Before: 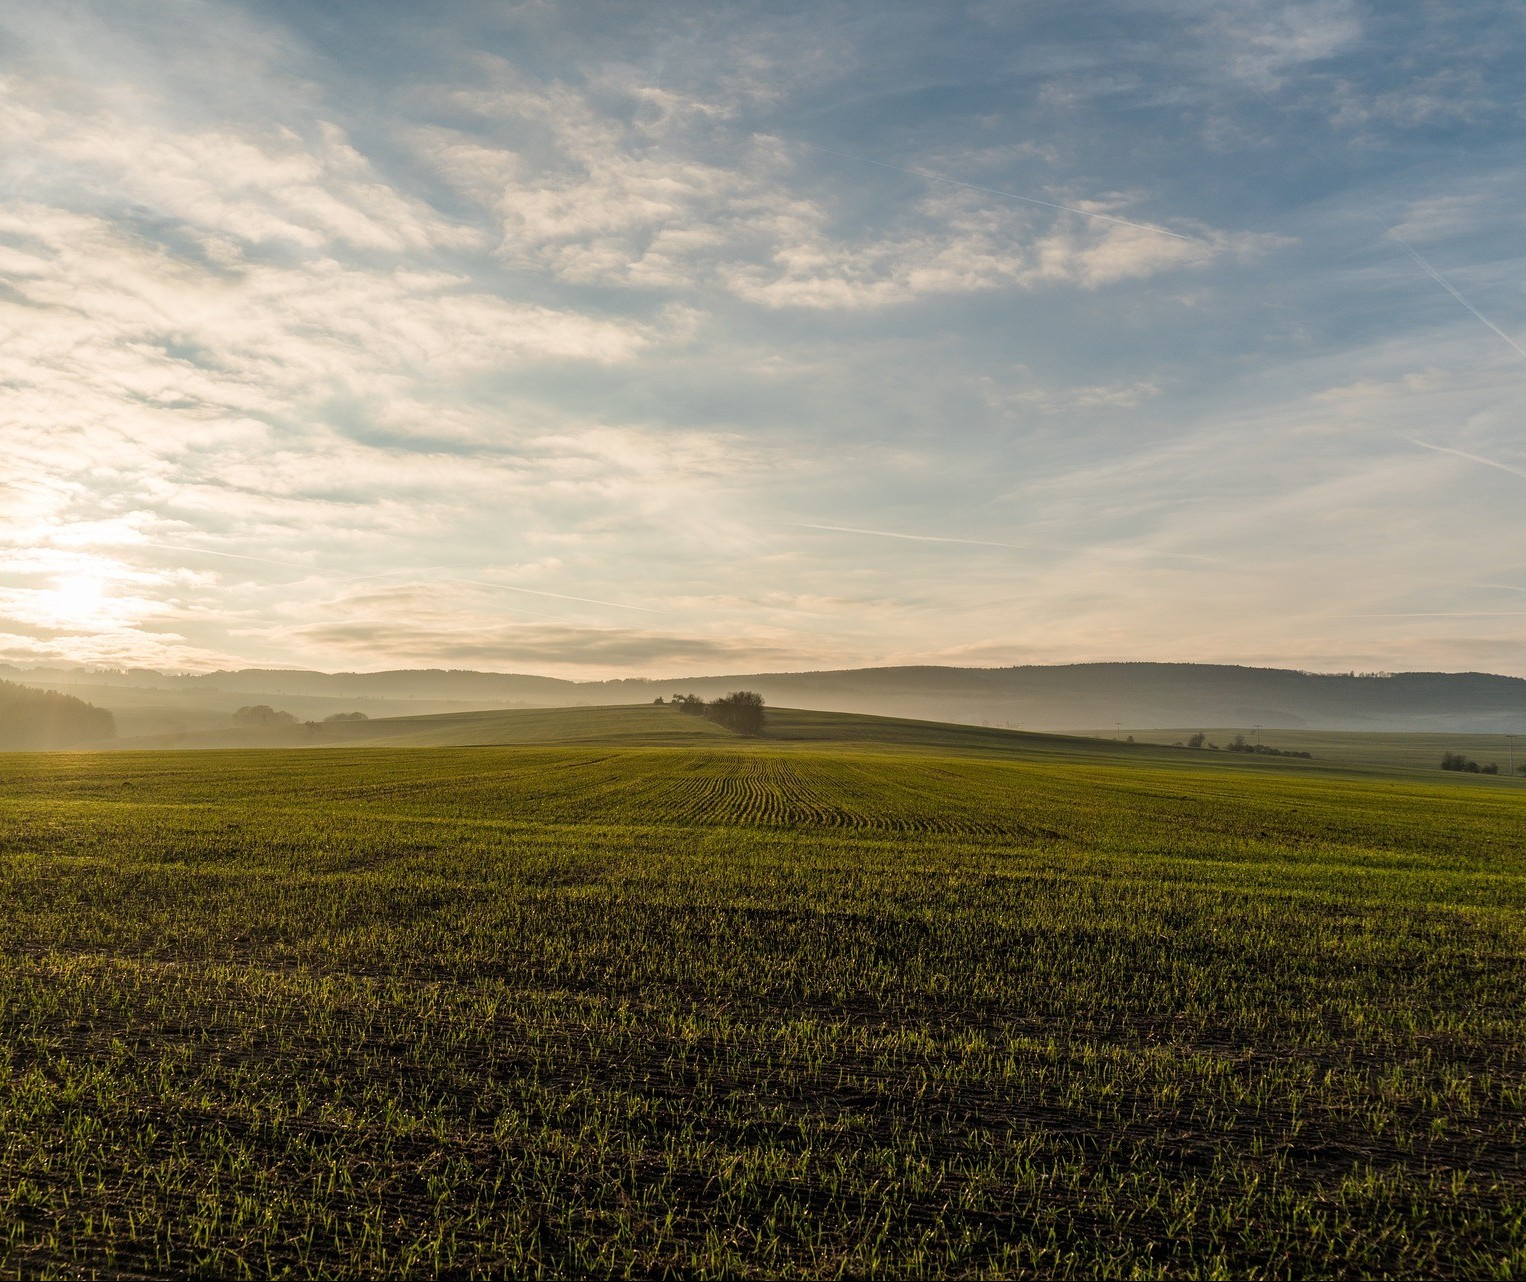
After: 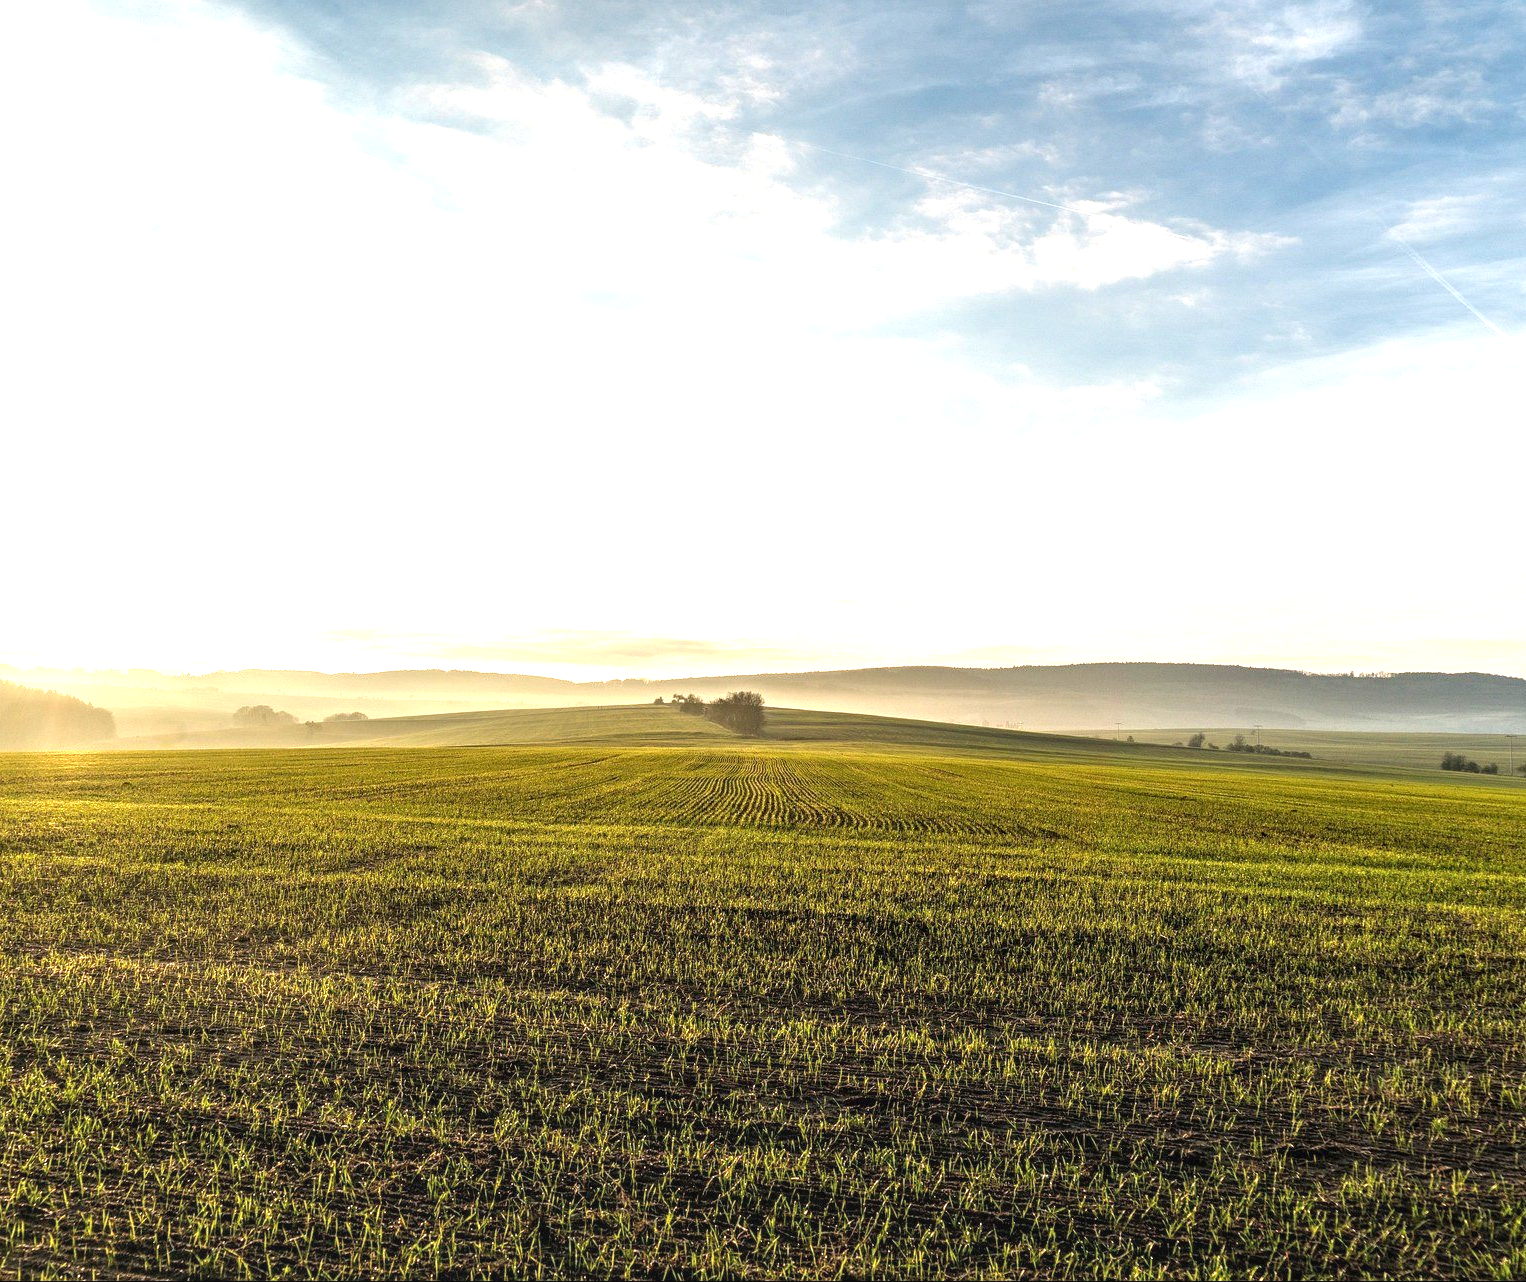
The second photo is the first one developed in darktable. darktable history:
exposure: black level correction 0, exposure 1.45 EV, compensate exposure bias true, compensate highlight preservation false
local contrast: on, module defaults
